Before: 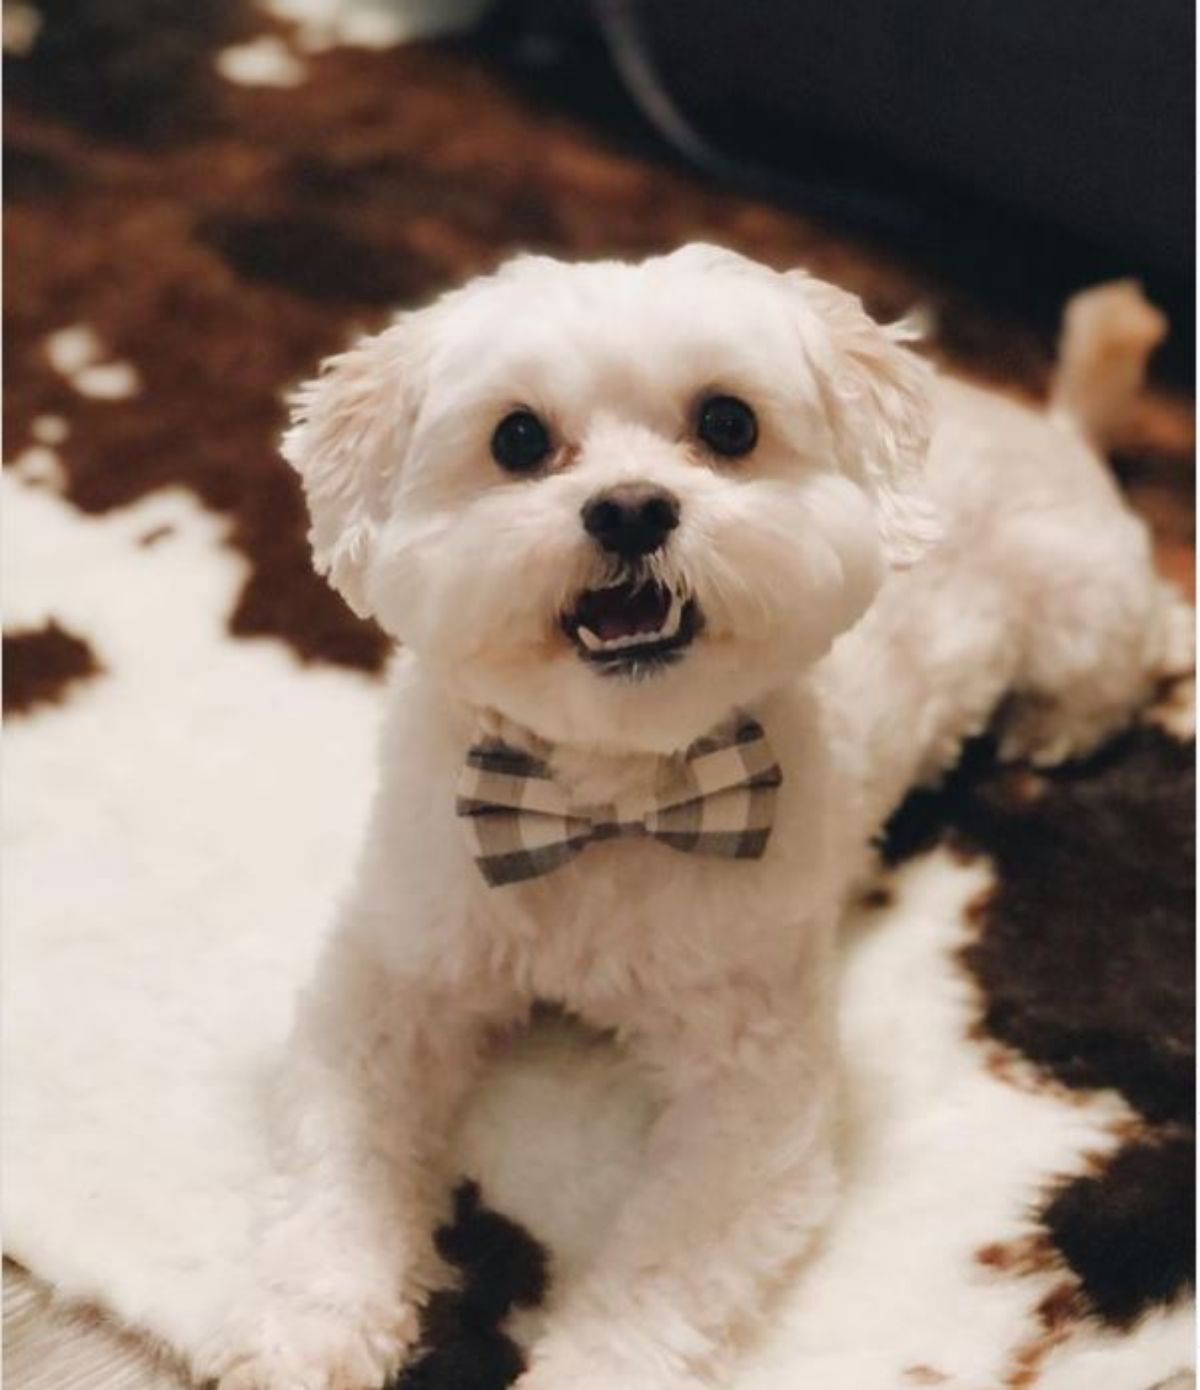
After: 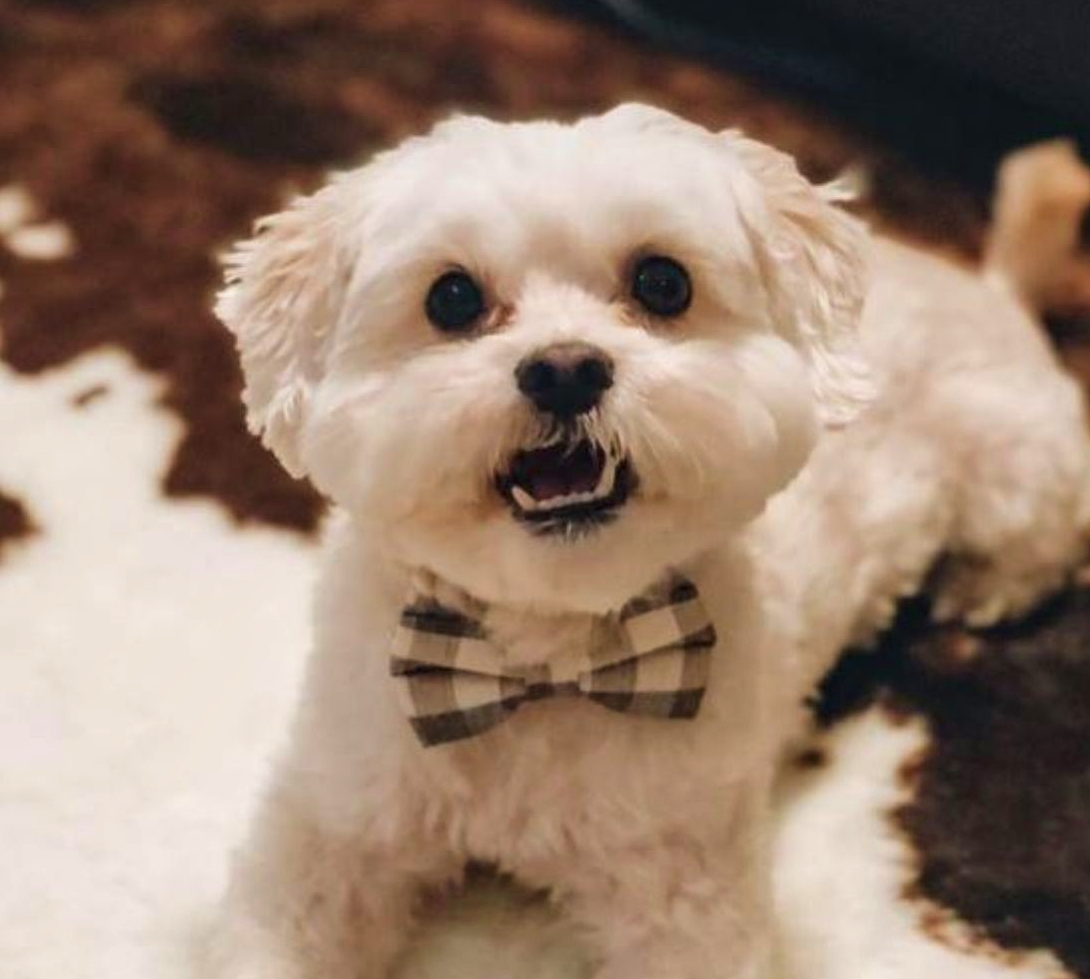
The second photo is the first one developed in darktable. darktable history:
crop: left 5.572%, top 10.078%, right 3.569%, bottom 19.195%
local contrast: on, module defaults
velvia: on, module defaults
